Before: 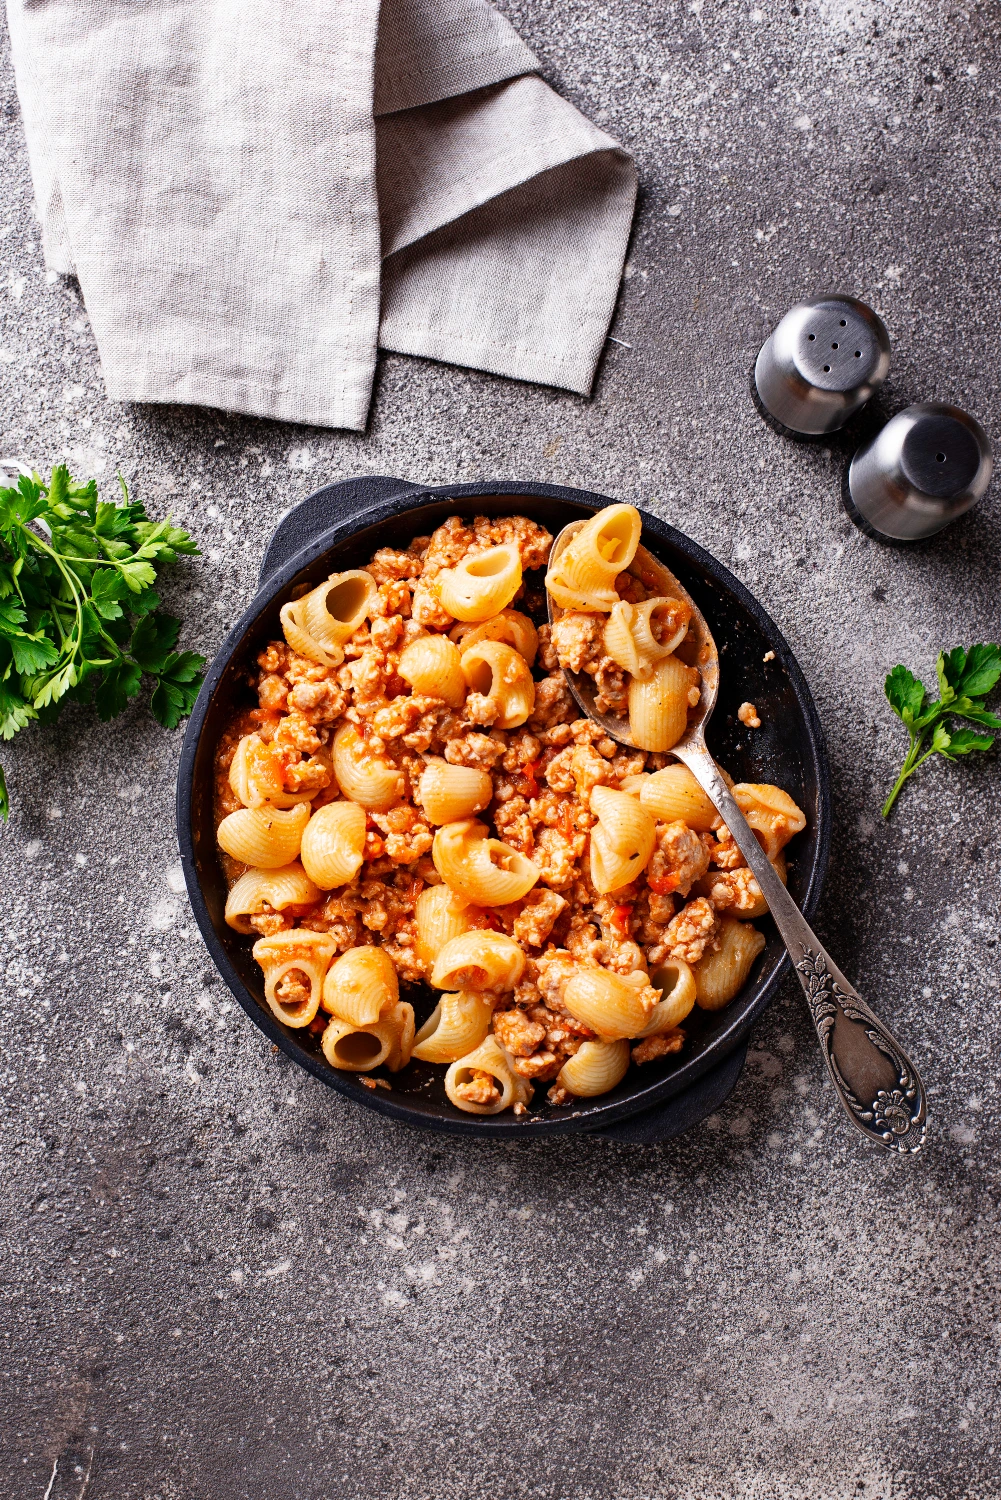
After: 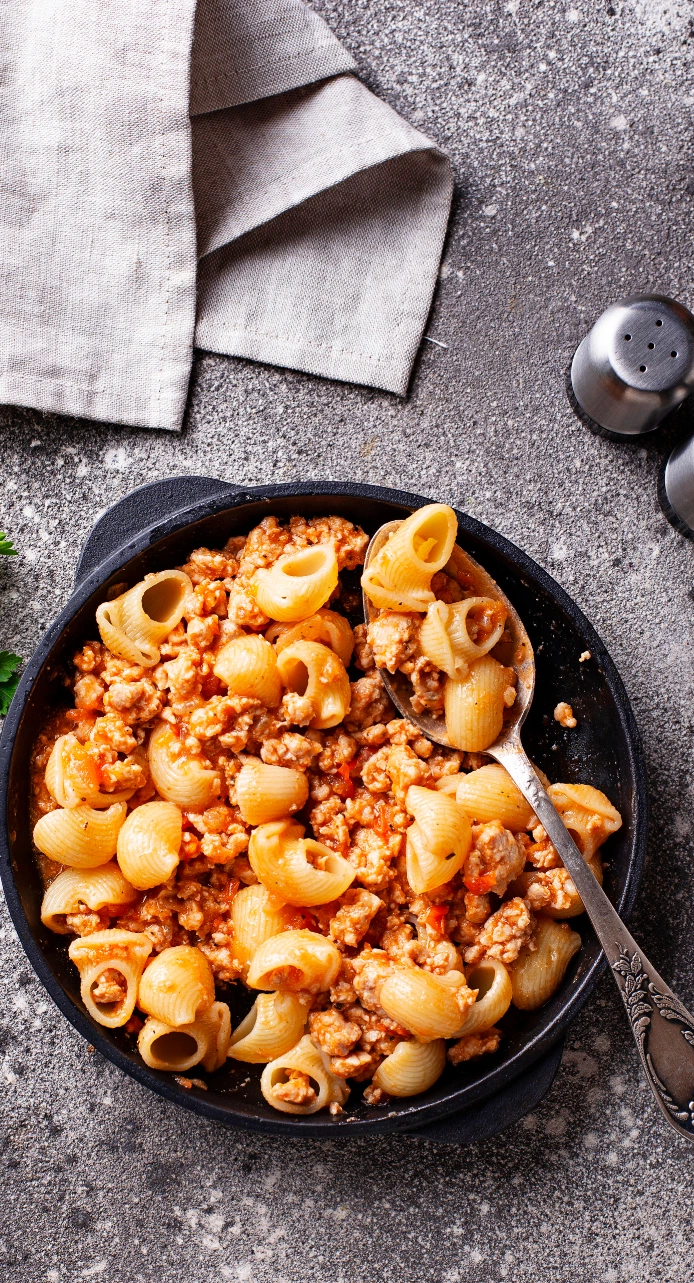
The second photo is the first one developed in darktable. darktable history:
crop: left 18.444%, right 12.201%, bottom 14.442%
